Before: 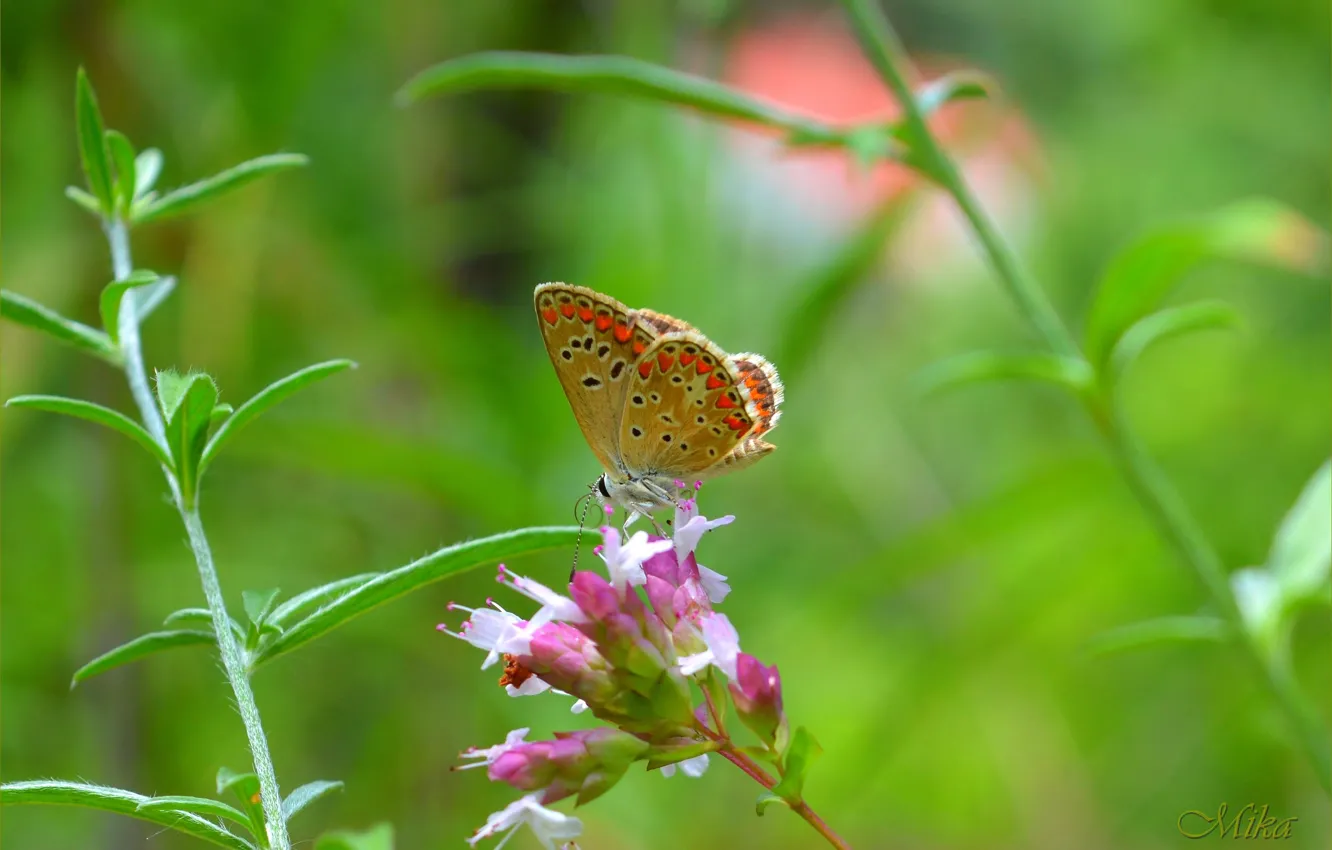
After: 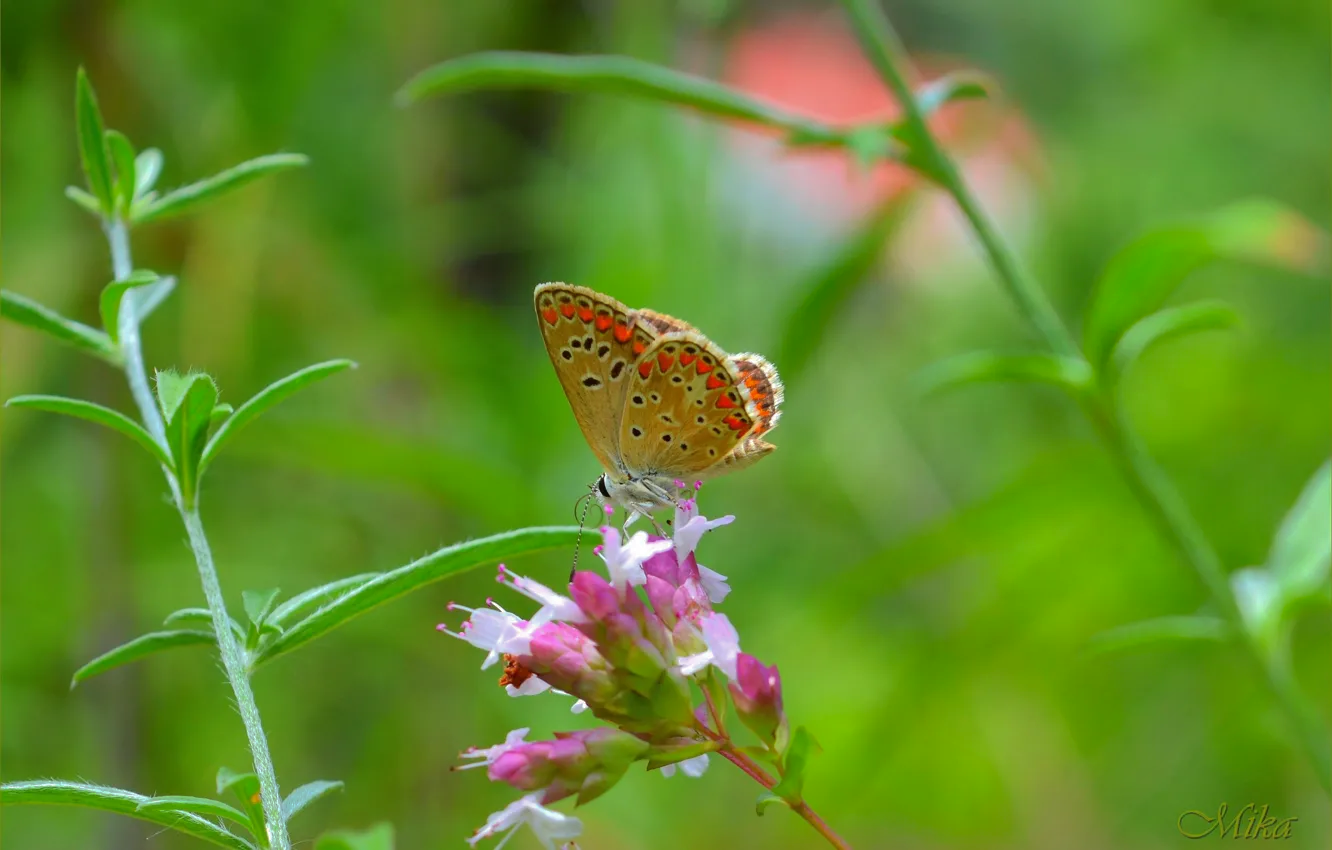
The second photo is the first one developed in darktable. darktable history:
shadows and highlights: shadows -18.28, highlights -73.19
